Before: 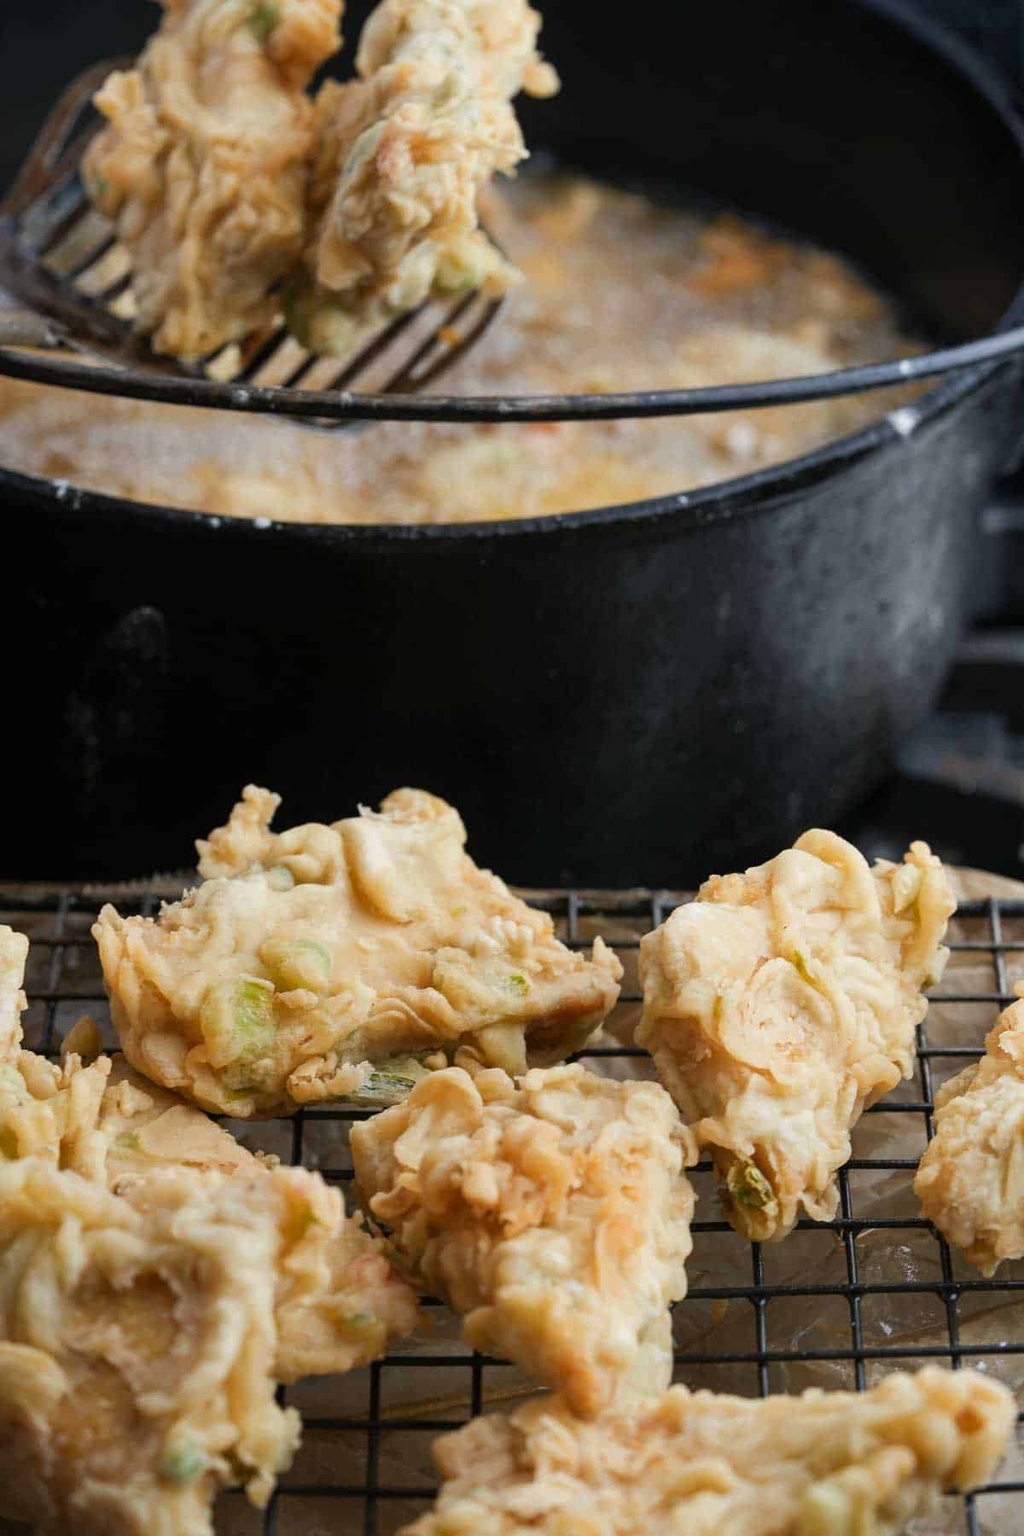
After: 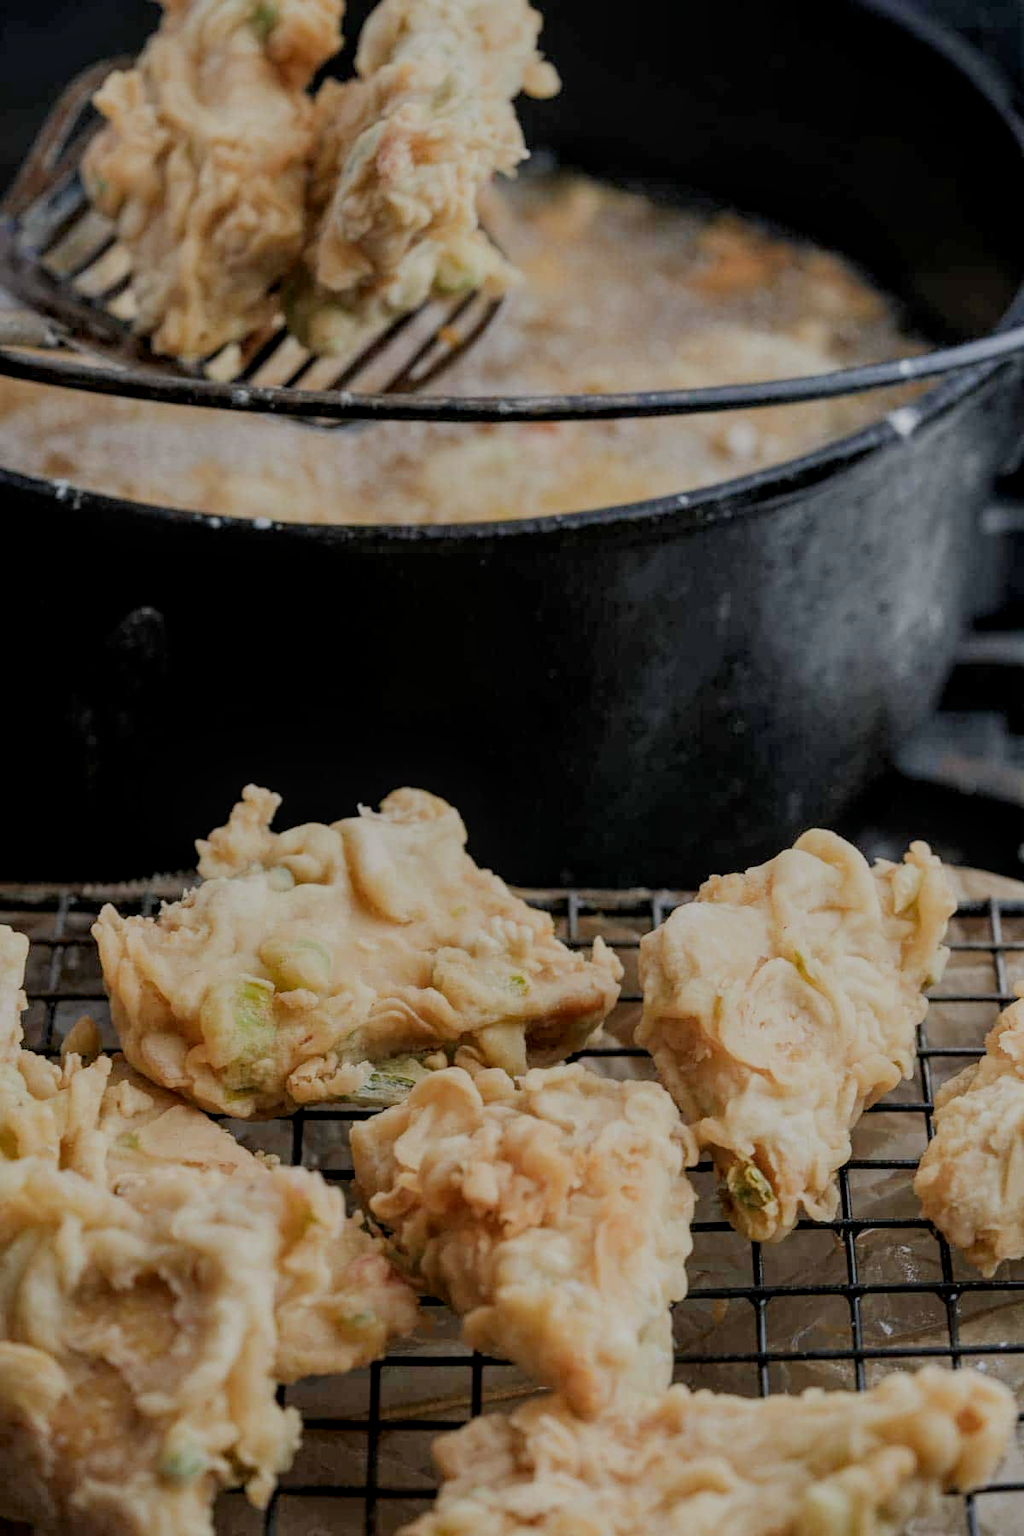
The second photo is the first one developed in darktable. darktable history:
local contrast: on, module defaults
contrast brightness saturation: contrast 0.135
filmic rgb: middle gray luminance 2.55%, black relative exposure -10.06 EV, white relative exposure 6.99 EV, dynamic range scaling 9.55%, target black luminance 0%, hardness 3.17, latitude 44.37%, contrast 0.679, highlights saturation mix 4.56%, shadows ↔ highlights balance 13.88%
